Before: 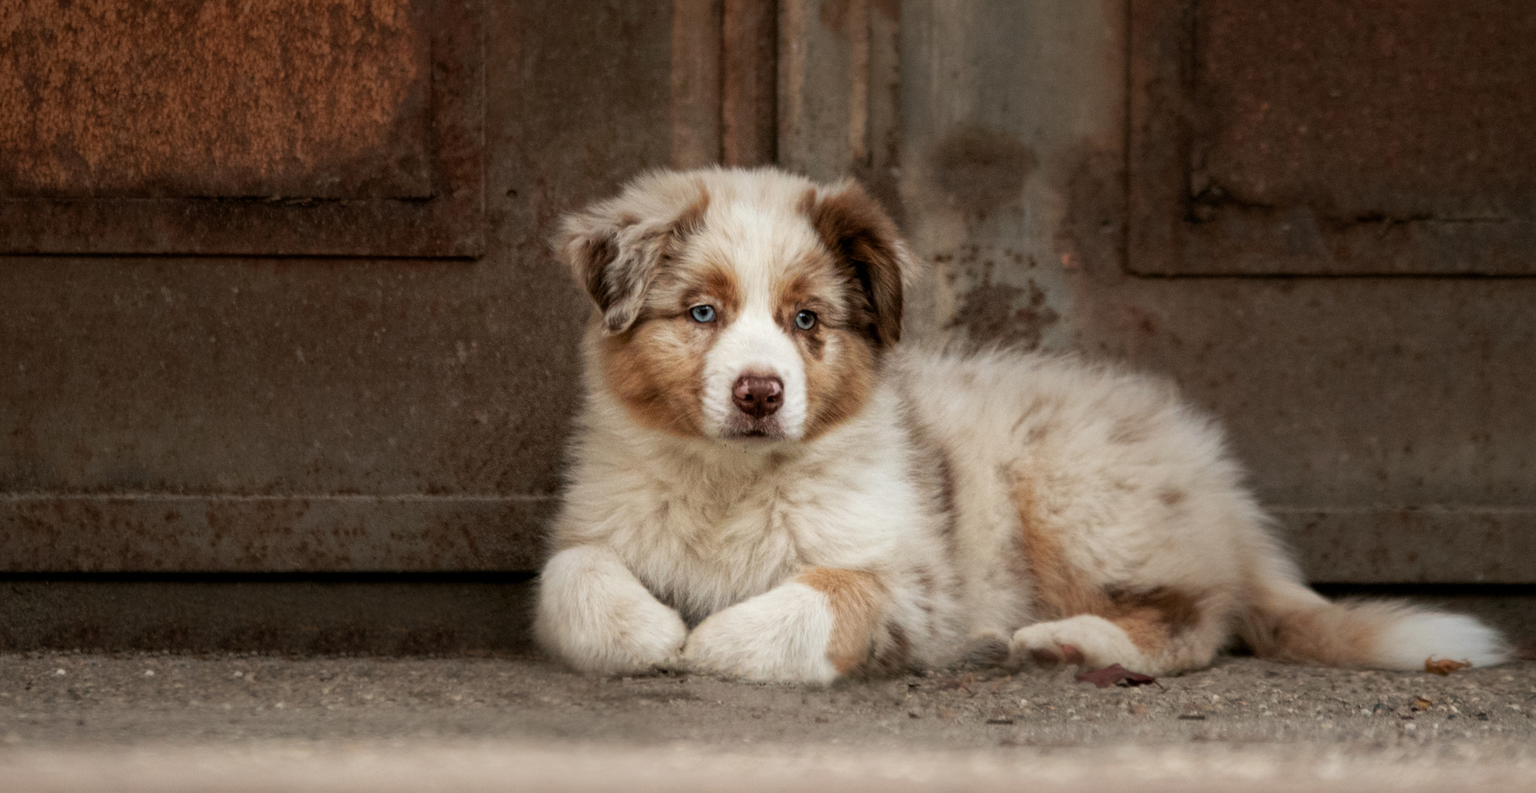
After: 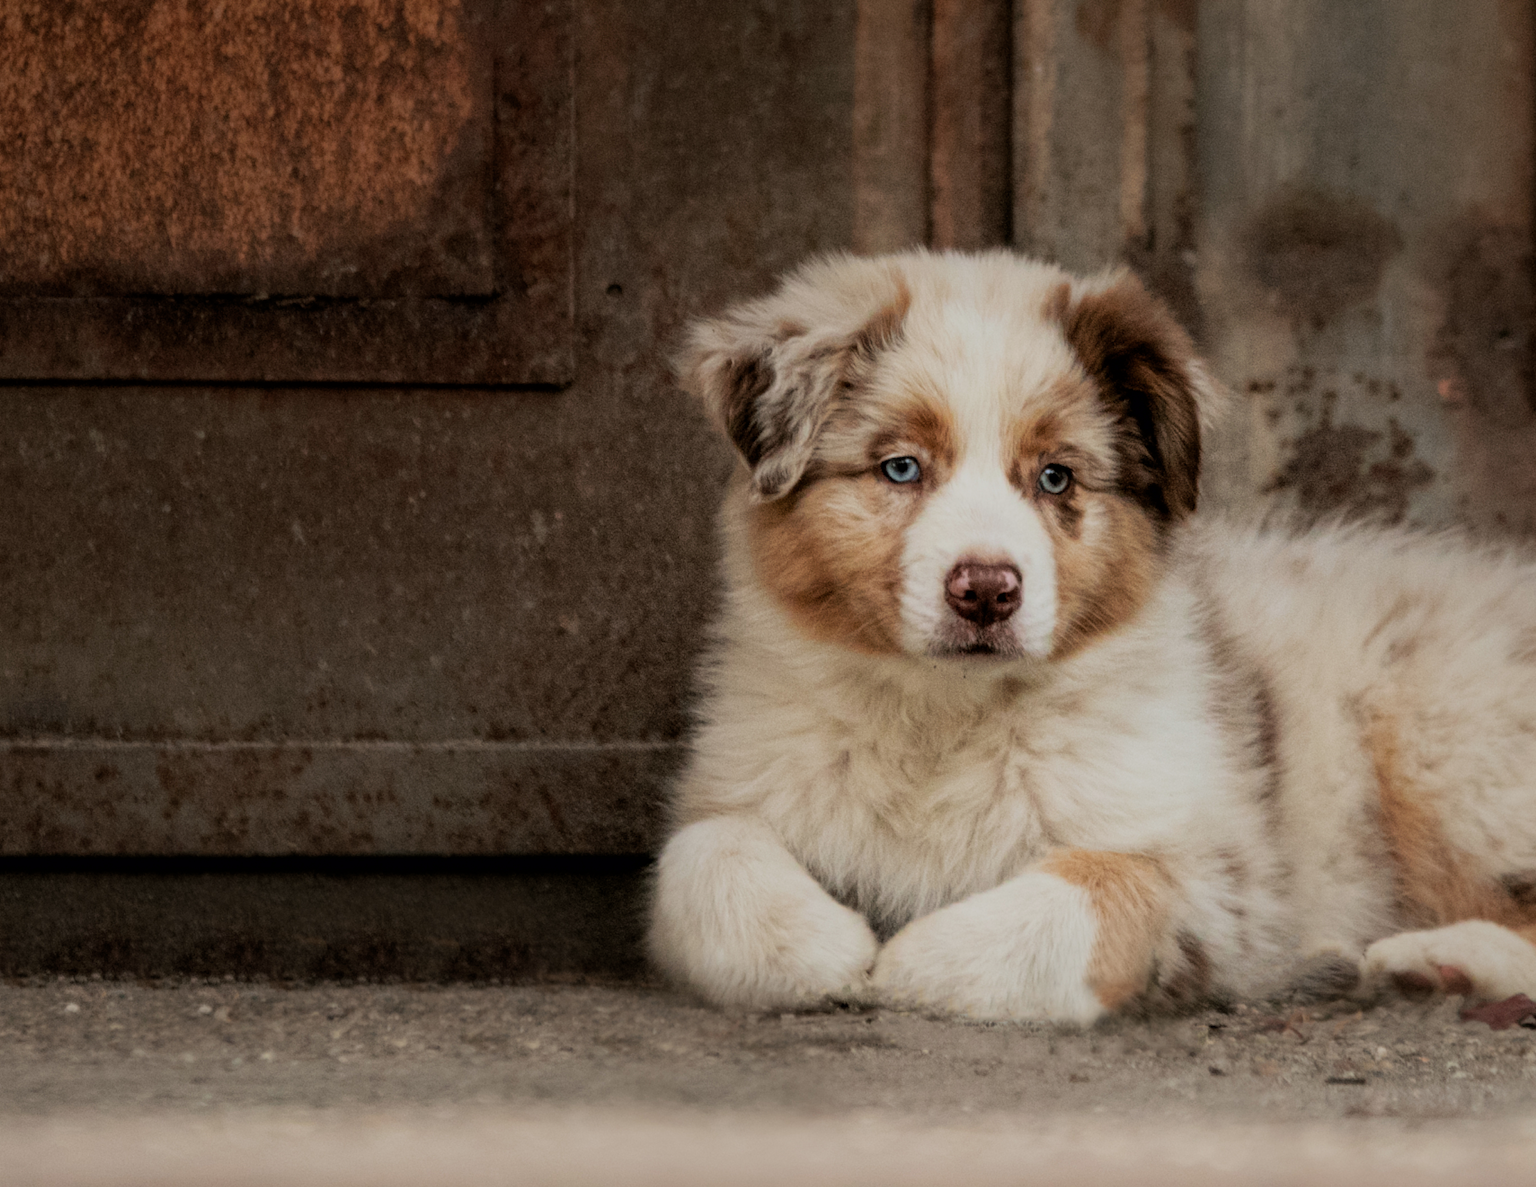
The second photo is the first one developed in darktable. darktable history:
filmic rgb: black relative exposure -16 EV, white relative exposure 6.87 EV, hardness 4.72, color science v6 (2022)
crop and rotate: left 6.625%, right 26.602%
